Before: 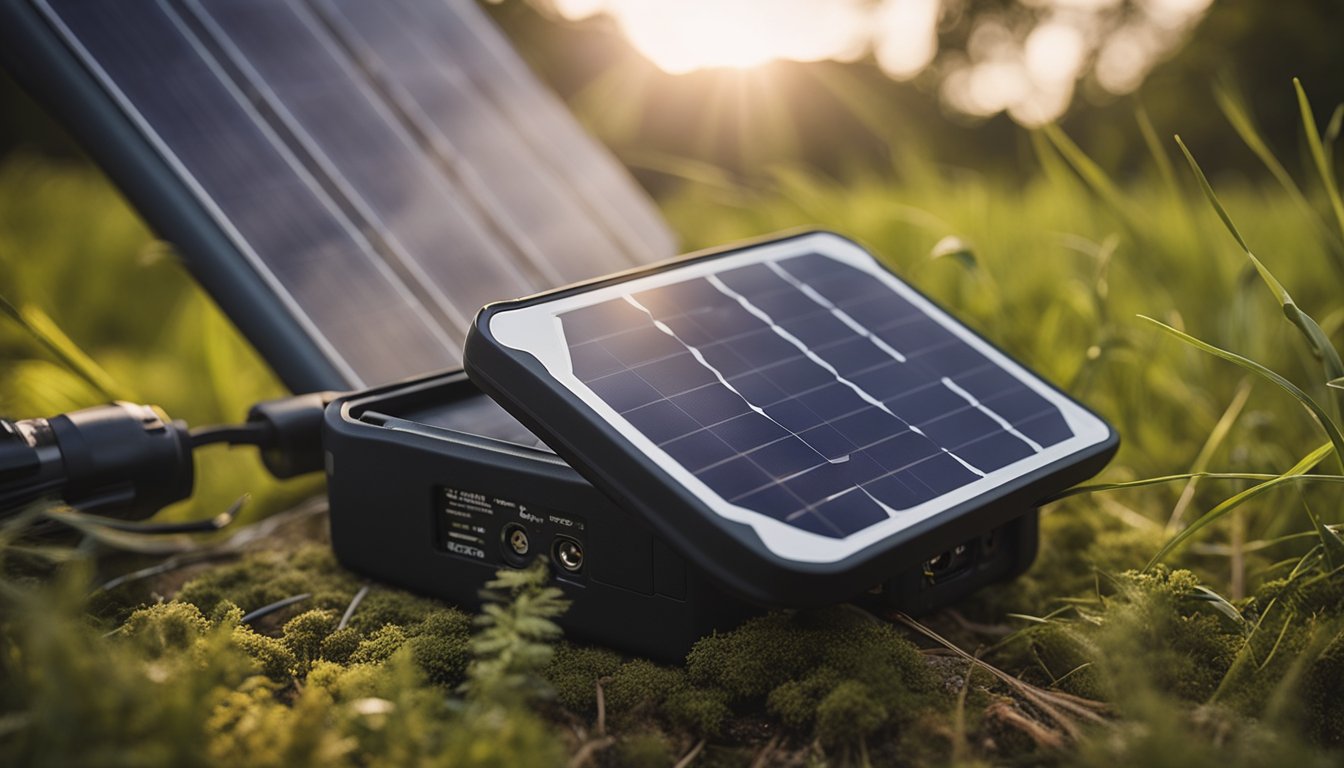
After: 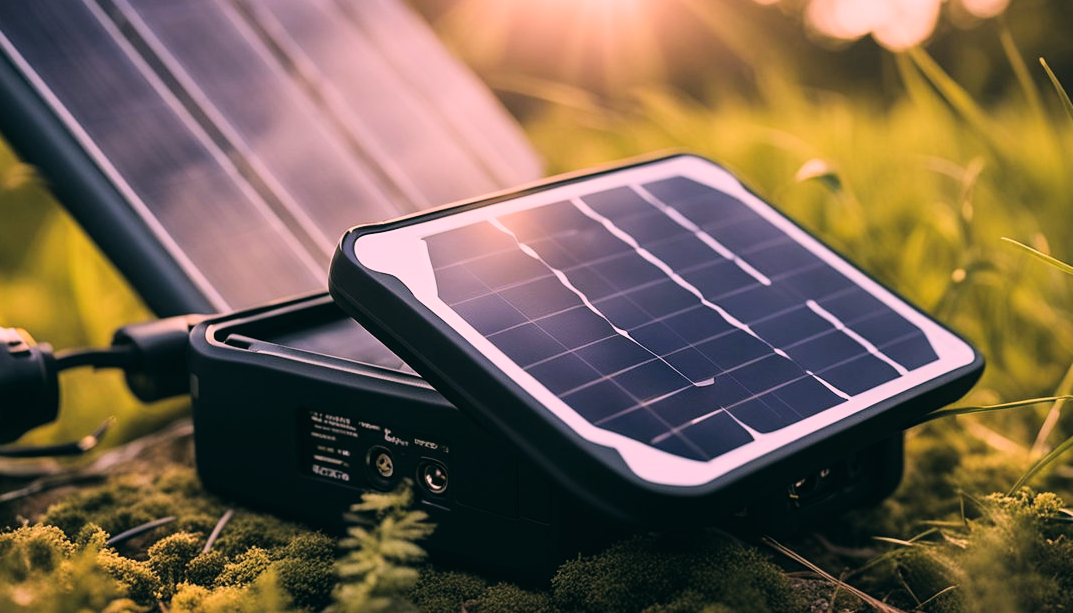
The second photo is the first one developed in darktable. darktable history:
exposure: black level correction 0, exposure 1.1 EV, compensate exposure bias true, compensate highlight preservation false
filmic rgb: black relative exposure -7.65 EV, white relative exposure 4.56 EV, hardness 3.61
crop and rotate: left 10.071%, top 10.071%, right 10.02%, bottom 10.02%
color balance: lift [1.016, 0.983, 1, 1.017], gamma [0.78, 1.018, 1.043, 0.957], gain [0.786, 1.063, 0.937, 1.017], input saturation 118.26%, contrast 13.43%, contrast fulcrum 21.62%, output saturation 82.76%
color correction: highlights a* 12.23, highlights b* 5.41
